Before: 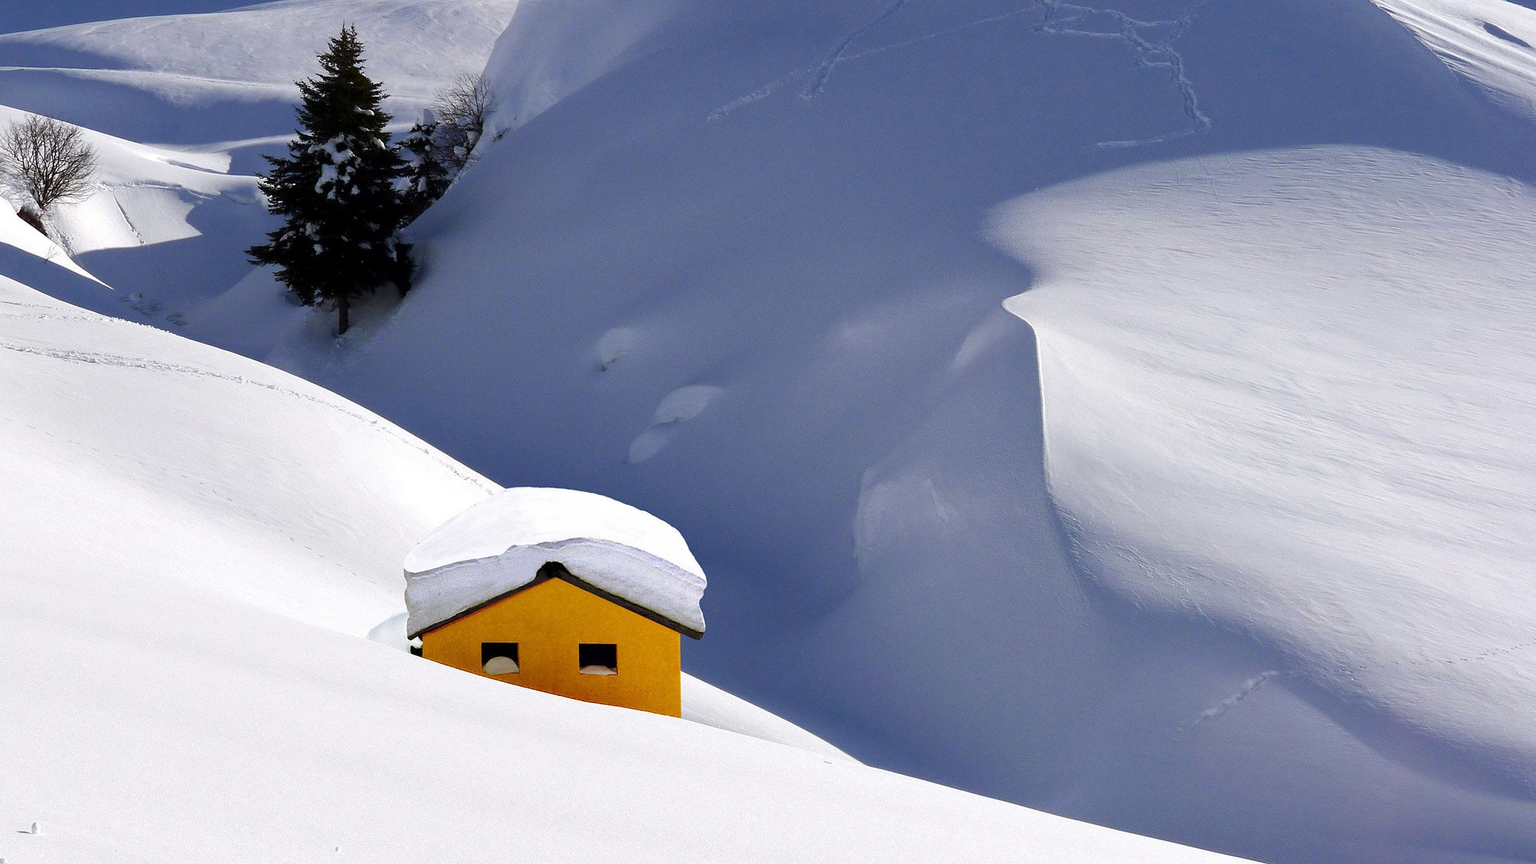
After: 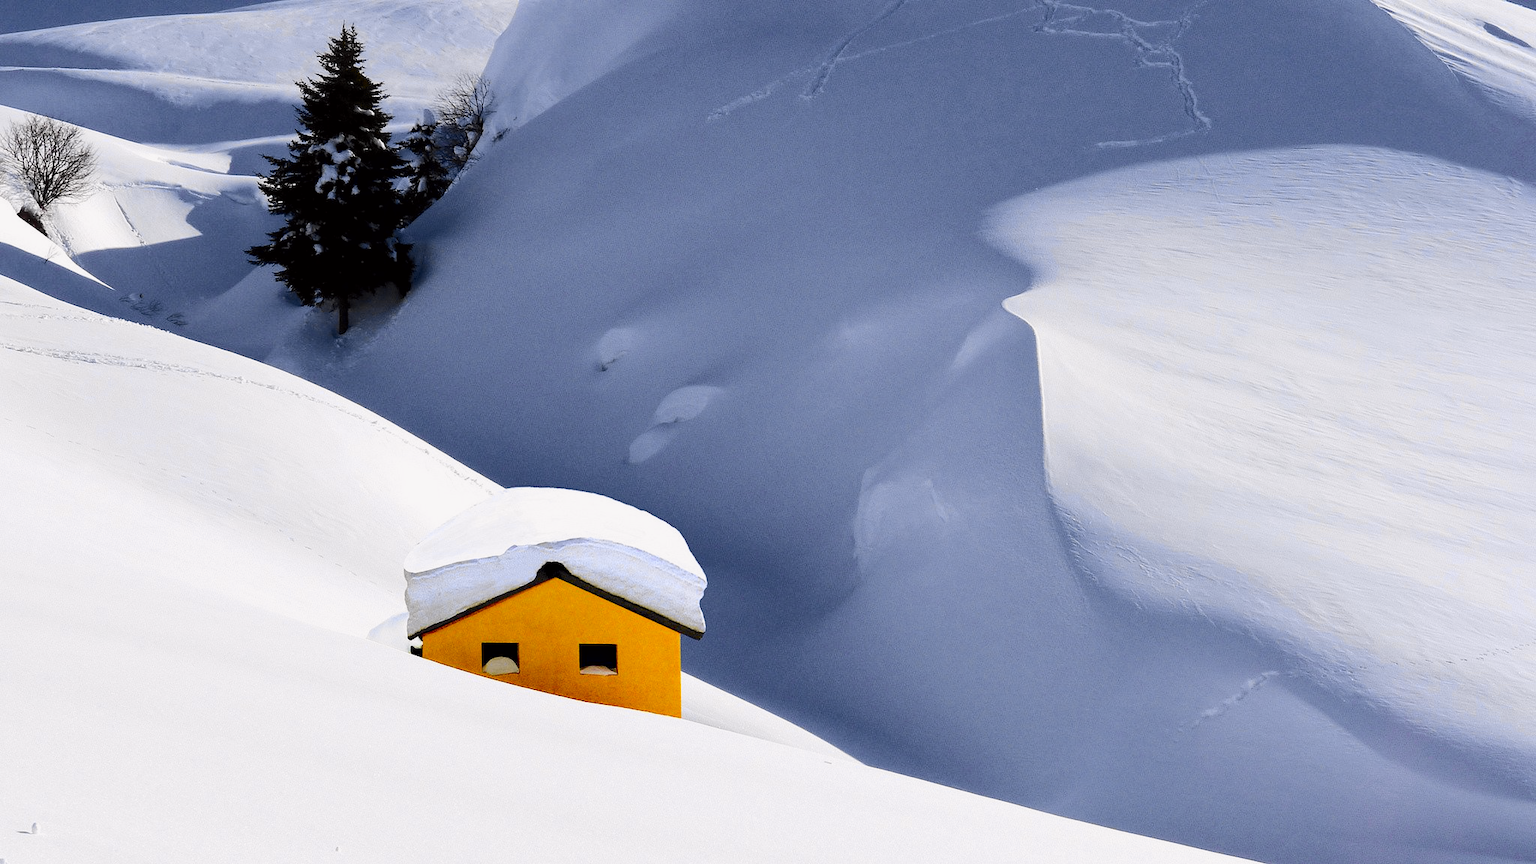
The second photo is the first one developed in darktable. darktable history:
tone curve: curves: ch0 [(0.017, 0) (0.107, 0.071) (0.295, 0.264) (0.447, 0.507) (0.54, 0.618) (0.733, 0.791) (0.879, 0.898) (1, 0.97)]; ch1 [(0, 0) (0.393, 0.415) (0.447, 0.448) (0.485, 0.497) (0.523, 0.515) (0.544, 0.55) (0.59, 0.609) (0.686, 0.686) (1, 1)]; ch2 [(0, 0) (0.369, 0.388) (0.449, 0.431) (0.499, 0.5) (0.521, 0.505) (0.53, 0.538) (0.579, 0.601) (0.669, 0.733) (1, 1)], color space Lab, independent channels, preserve colors none
